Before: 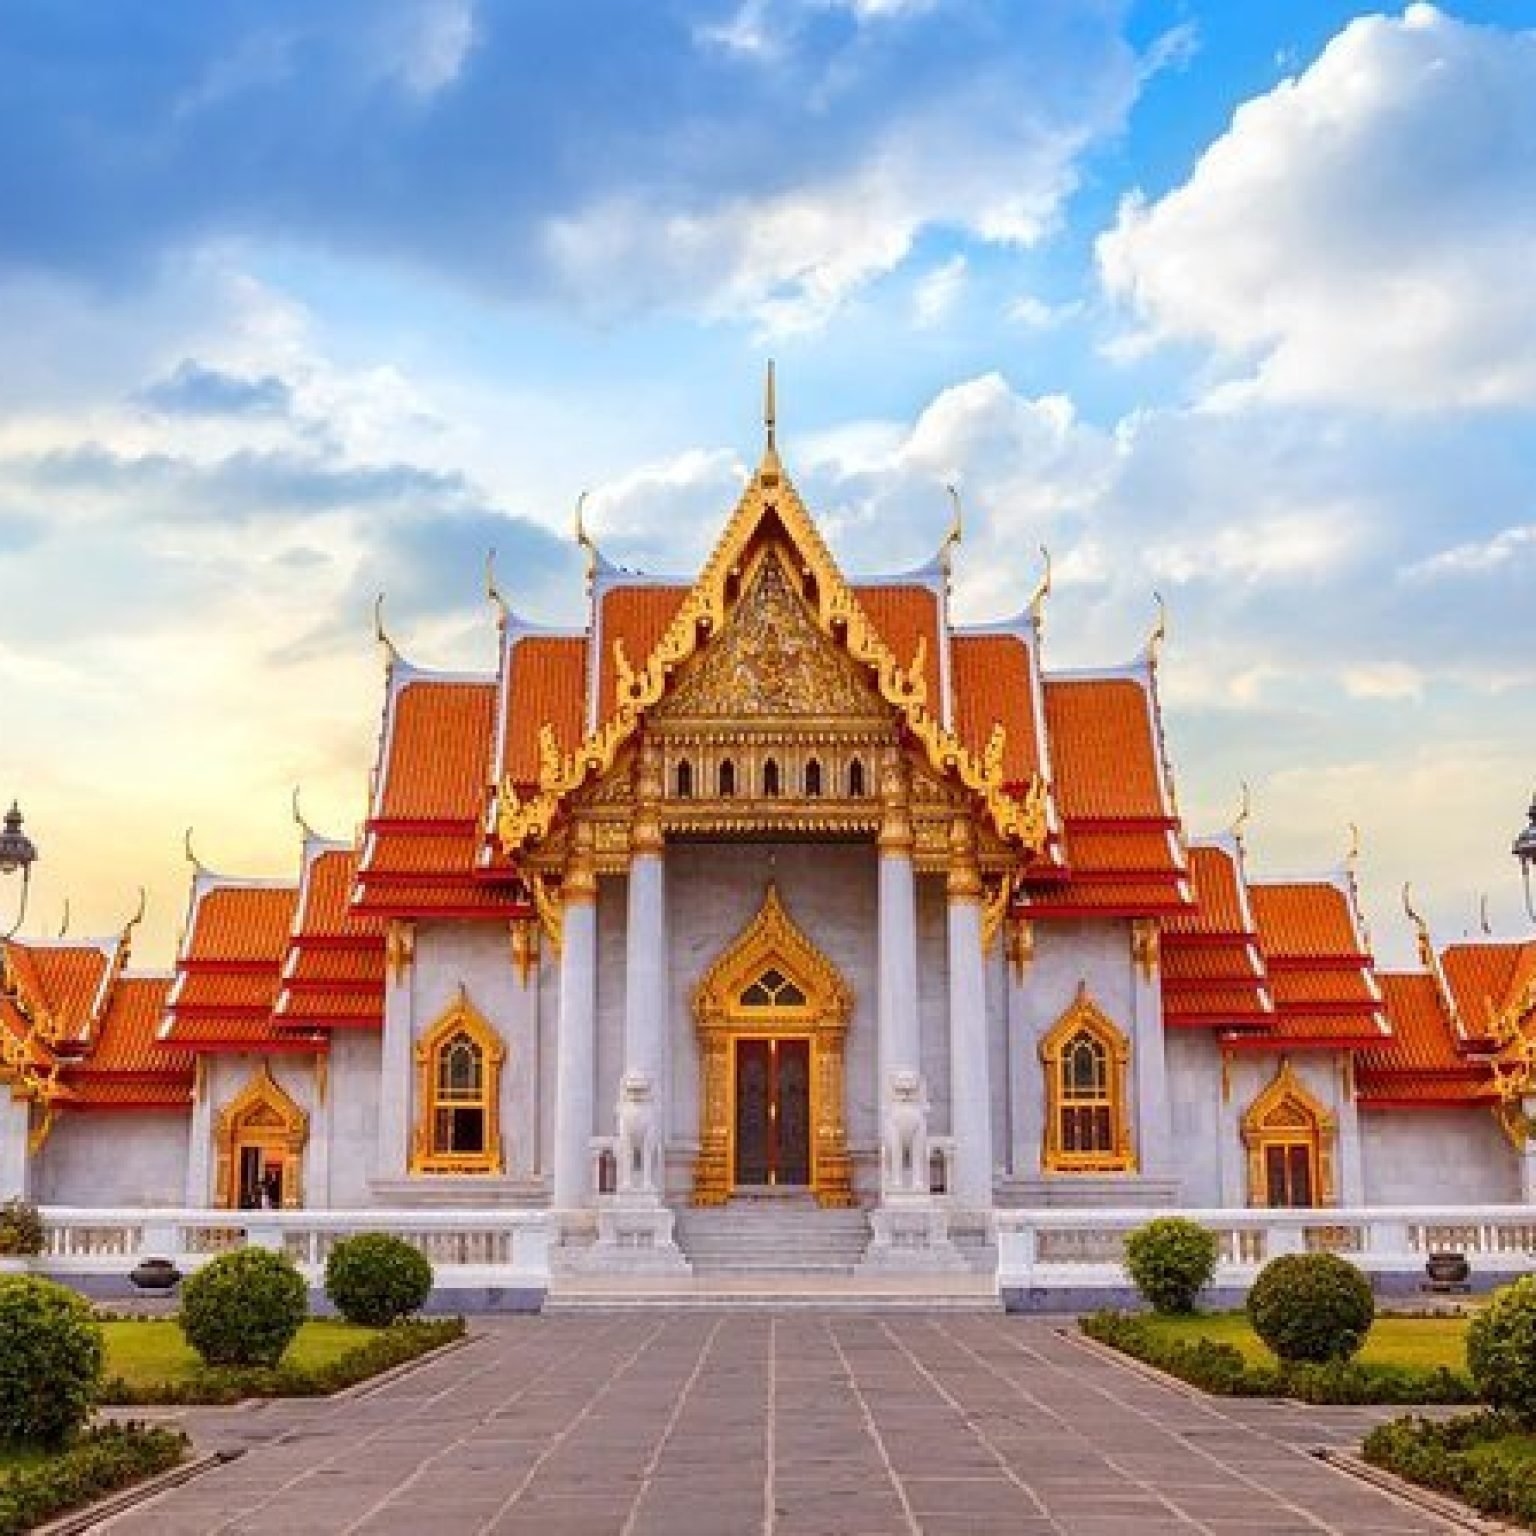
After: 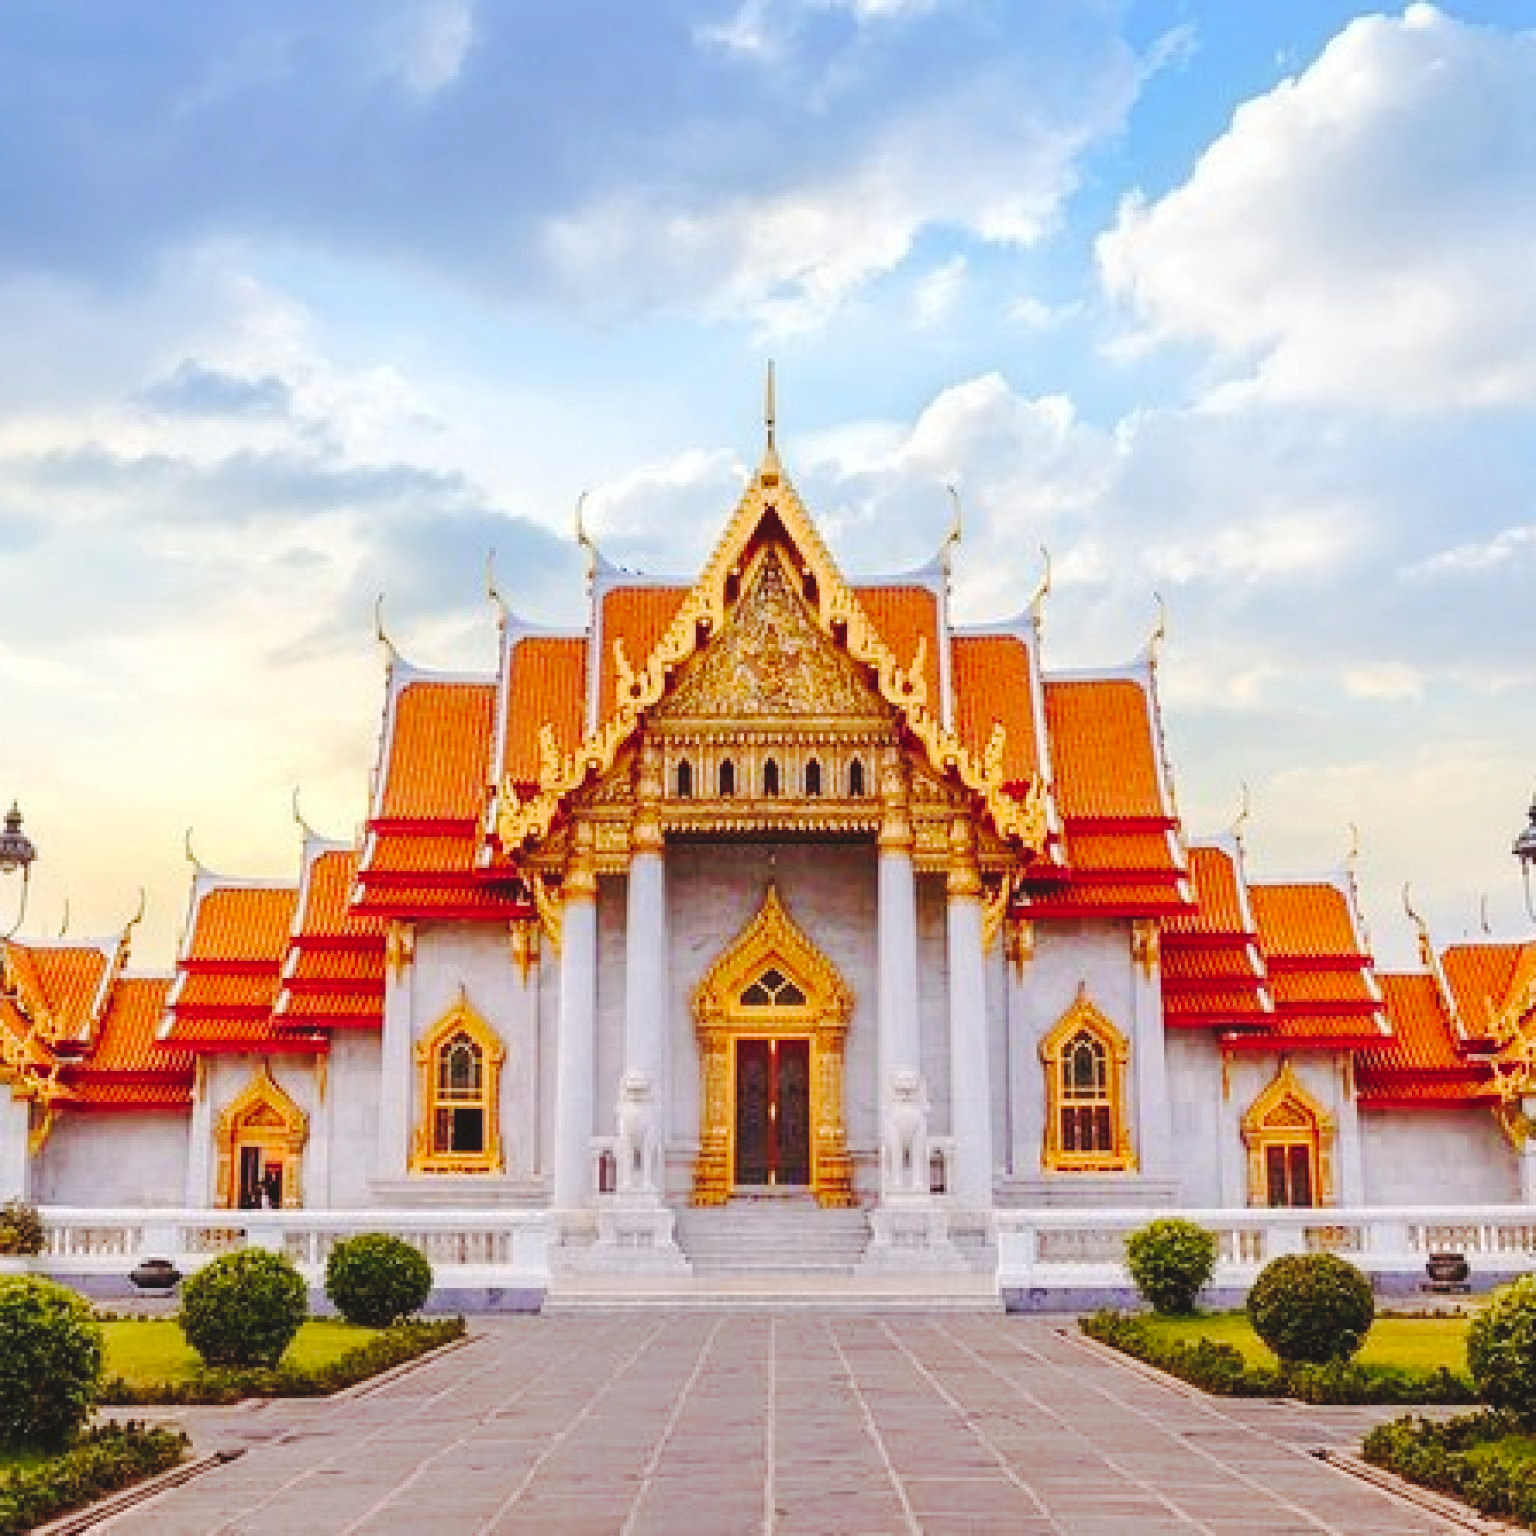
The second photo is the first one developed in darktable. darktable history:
tone equalizer: edges refinement/feathering 500, mask exposure compensation -1.57 EV, preserve details no
tone curve: curves: ch0 [(0, 0) (0.003, 0.076) (0.011, 0.081) (0.025, 0.084) (0.044, 0.092) (0.069, 0.1) (0.1, 0.117) (0.136, 0.144) (0.177, 0.186) (0.224, 0.237) (0.277, 0.306) (0.335, 0.39) (0.399, 0.494) (0.468, 0.574) (0.543, 0.666) (0.623, 0.722) (0.709, 0.79) (0.801, 0.855) (0.898, 0.926) (1, 1)], preserve colors none
